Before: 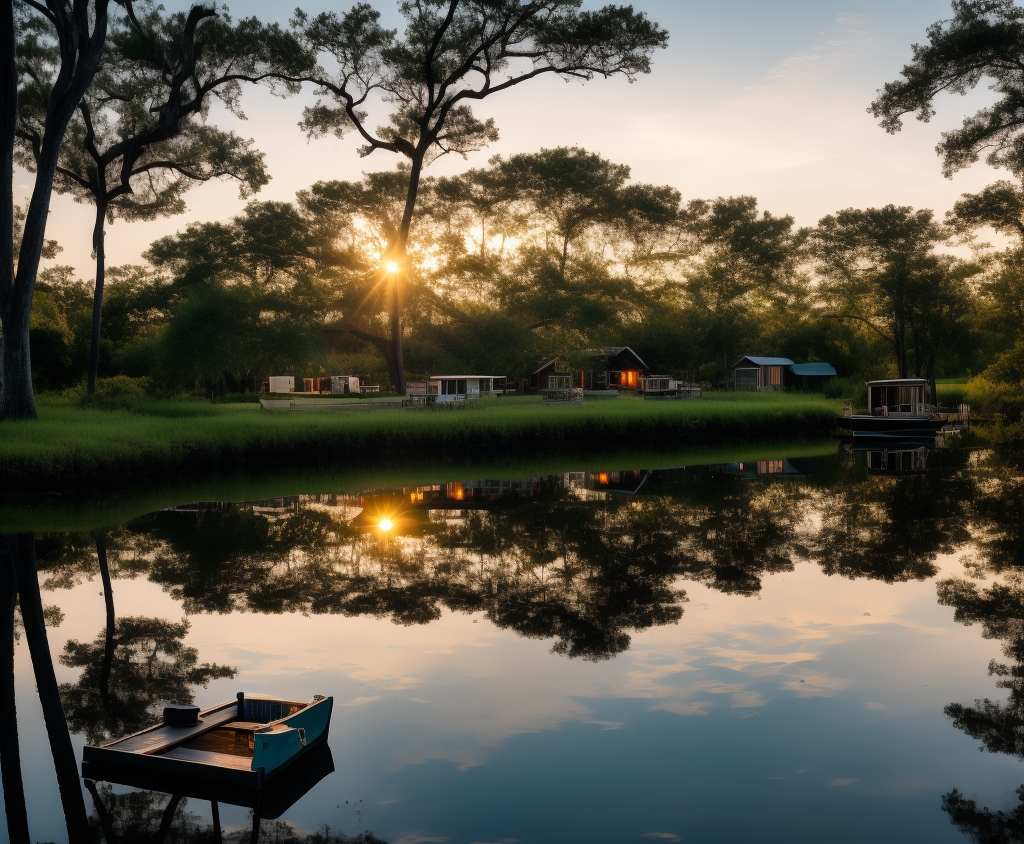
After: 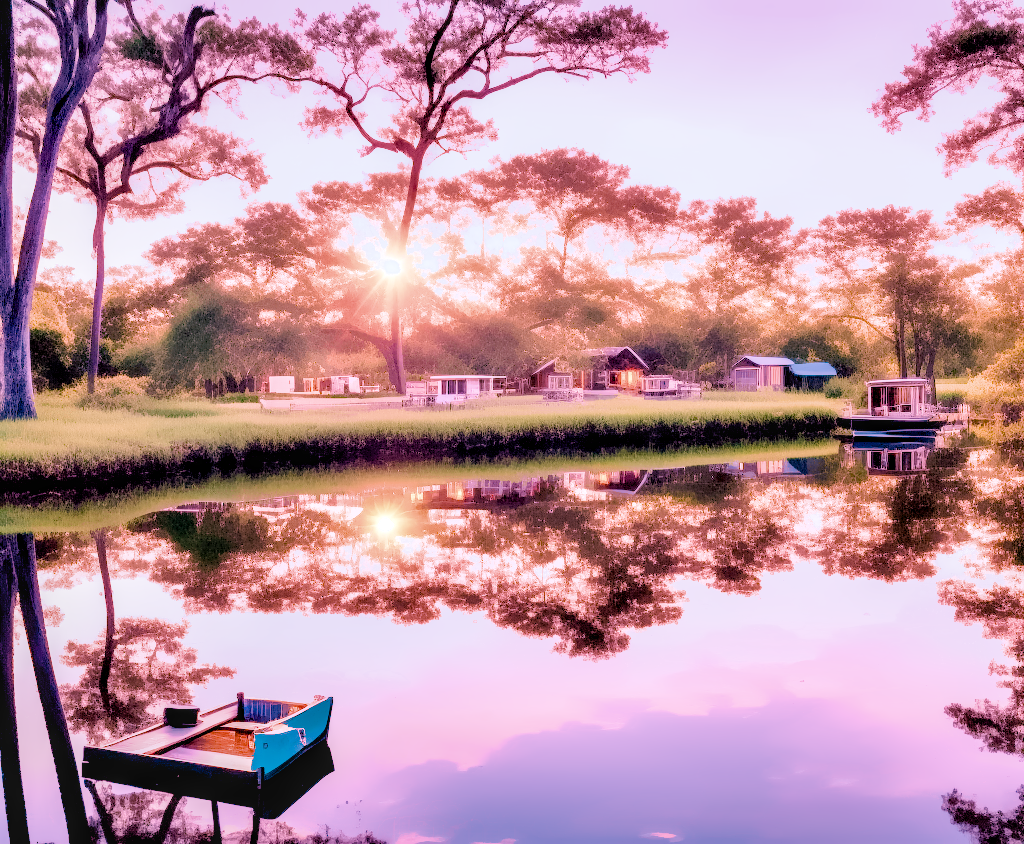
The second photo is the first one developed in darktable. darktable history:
local contrast: on, module defaults
color calibration: illuminant as shot in camera, x 0.358, y 0.373, temperature 4628.91 K
denoise (profiled): preserve shadows 1.52, scattering 0.002, a [-1, 0, 0], compensate highlight preservation false
exposure: black level correction 0, exposure 1.1 EV, compensate exposure bias true, compensate highlight preservation false
filmic rgb: black relative exposure -7.65 EV, white relative exposure 4.56 EV, hardness 3.61, contrast 1.05
haze removal: compatibility mode true, adaptive false
highlight reconstruction: on, module defaults
hot pixels: on, module defaults
lens correction: scale 1, crop 1, focal 16, aperture 5.6, distance 1000, camera "Canon EOS RP", lens "Canon RF 16mm F2.8 STM"
shadows and highlights: on, module defaults
white balance: red 2.229, blue 1.46
velvia: on, module defaults
tone equalizer "contrast tone curve: soft": -8 EV -0.417 EV, -7 EV -0.389 EV, -6 EV -0.333 EV, -5 EV -0.222 EV, -3 EV 0.222 EV, -2 EV 0.333 EV, -1 EV 0.389 EV, +0 EV 0.417 EV, edges refinement/feathering 500, mask exposure compensation -1.57 EV, preserve details no
contrast equalizer "clarity": octaves 7, y [[0.6 ×6], [0.55 ×6], [0 ×6], [0 ×6], [0 ×6]]
color balance rgb "basic colorfulness: vibrant colors": perceptual saturation grading › global saturation 20%, perceptual saturation grading › highlights -25%, perceptual saturation grading › shadows 50%
